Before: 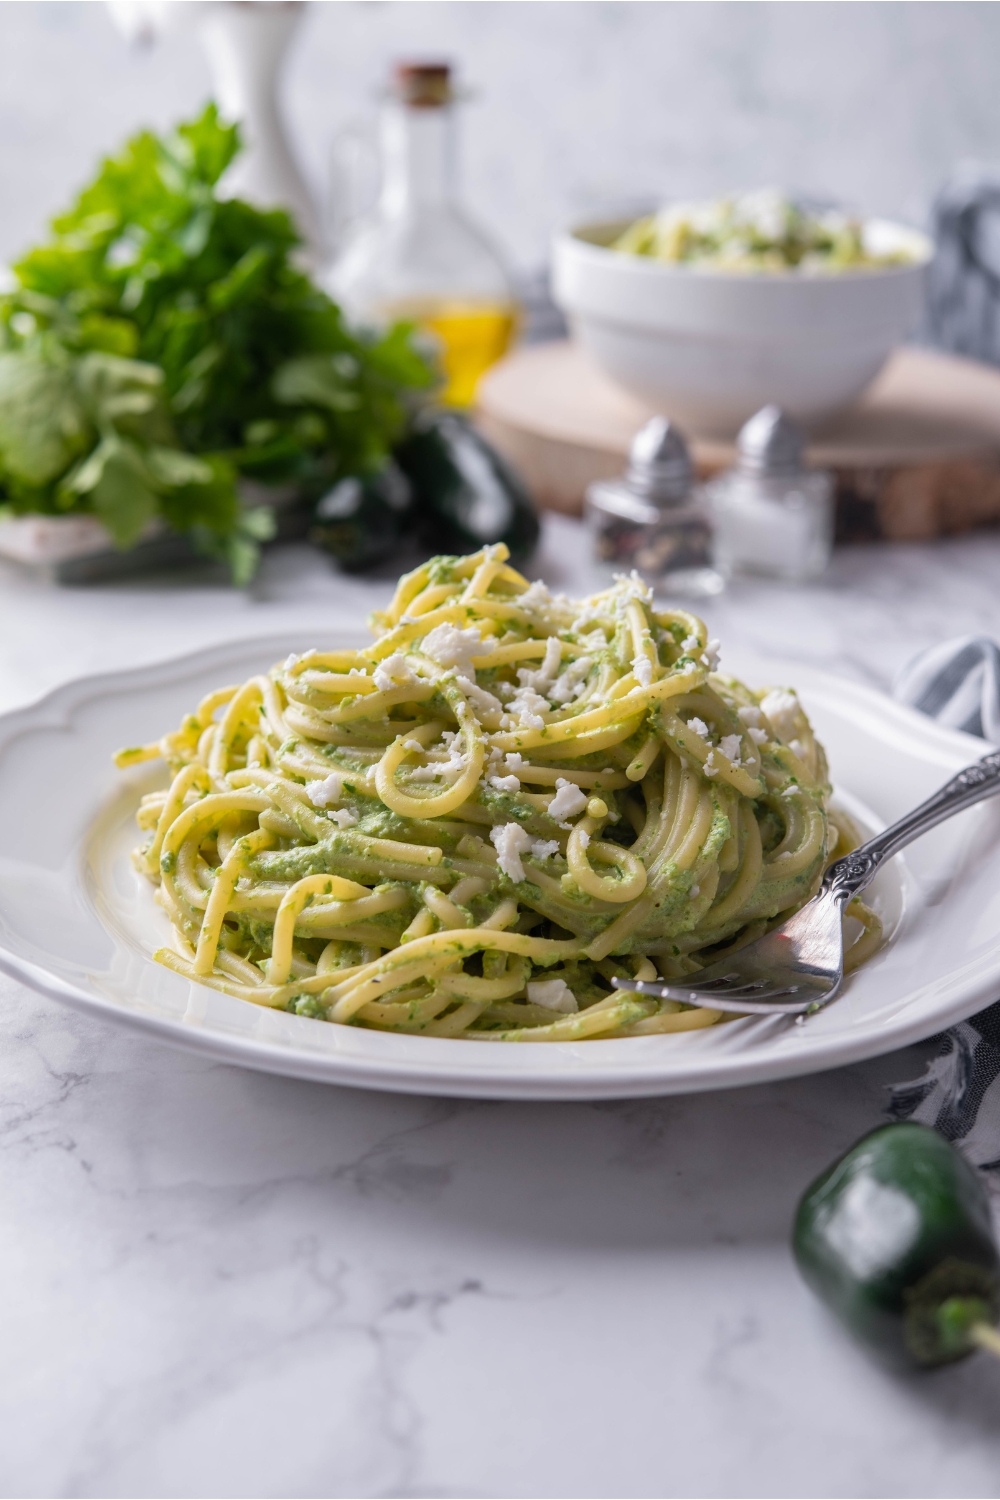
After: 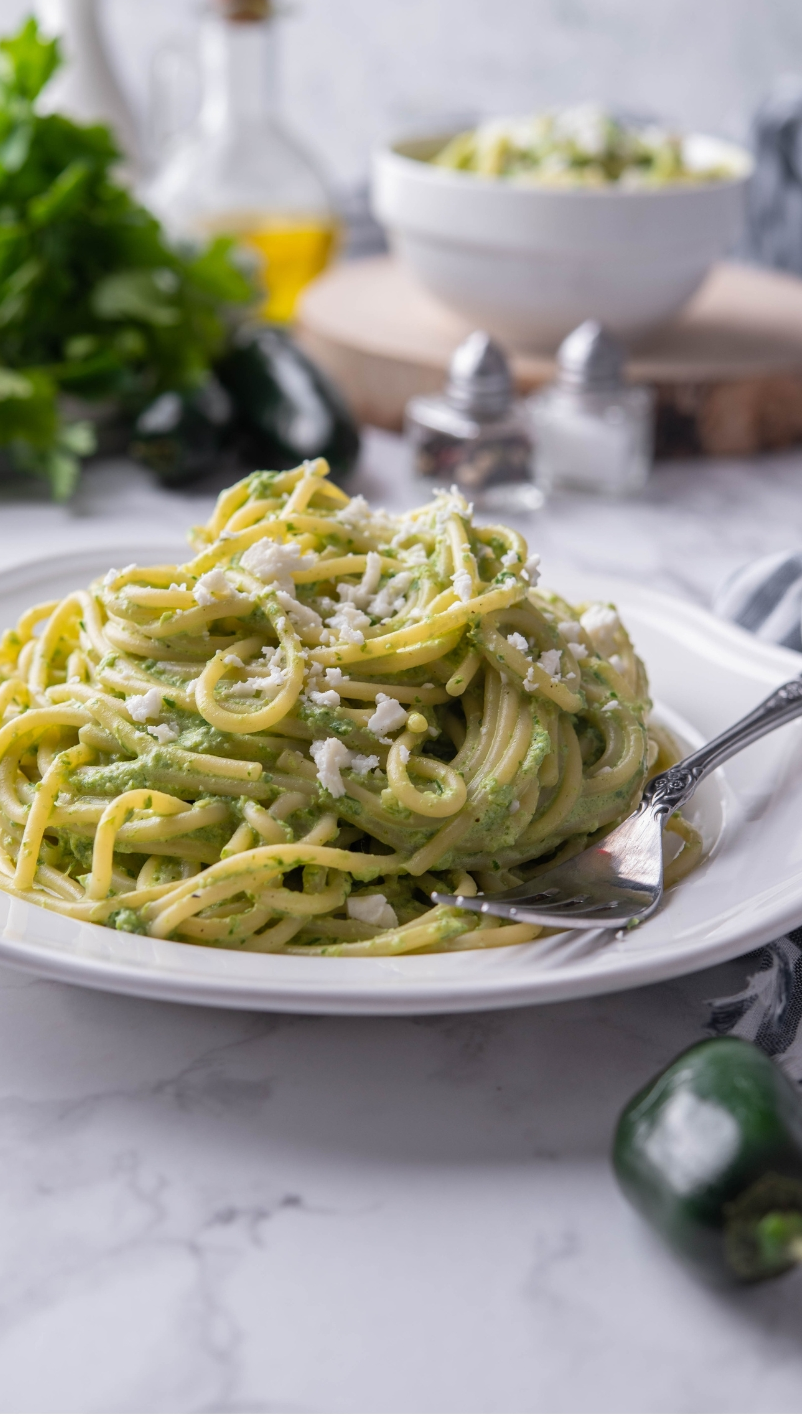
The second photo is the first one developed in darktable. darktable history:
crop and rotate: left 18.043%, top 5.731%, right 1.697%
